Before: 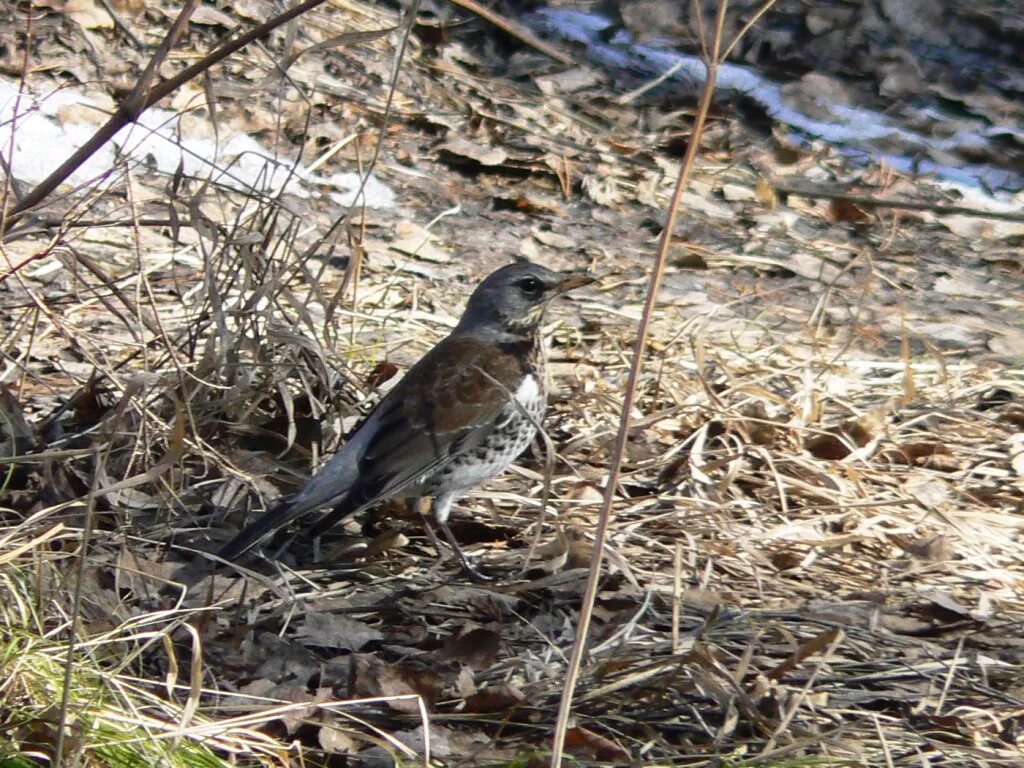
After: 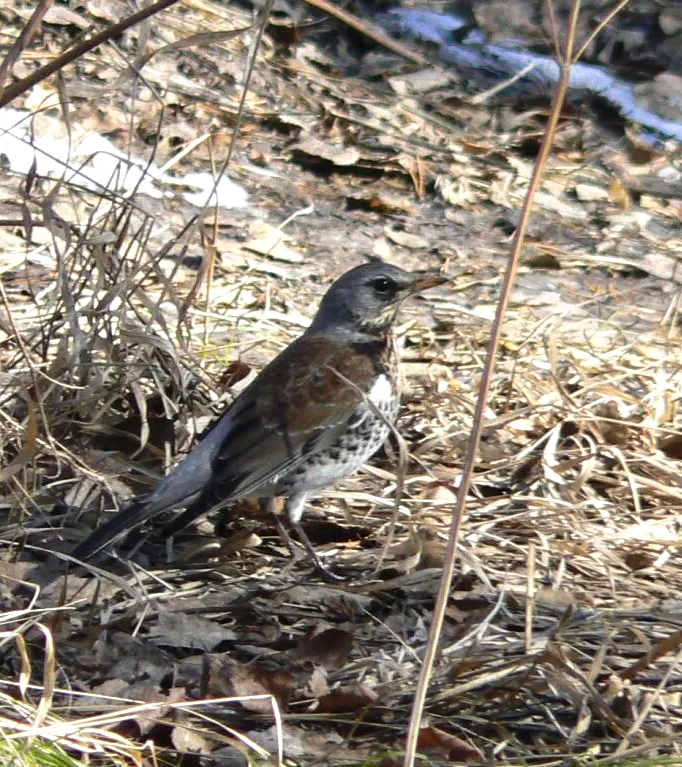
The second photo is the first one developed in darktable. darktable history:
crop and rotate: left 14.397%, right 18.953%
exposure: exposure 0.297 EV
